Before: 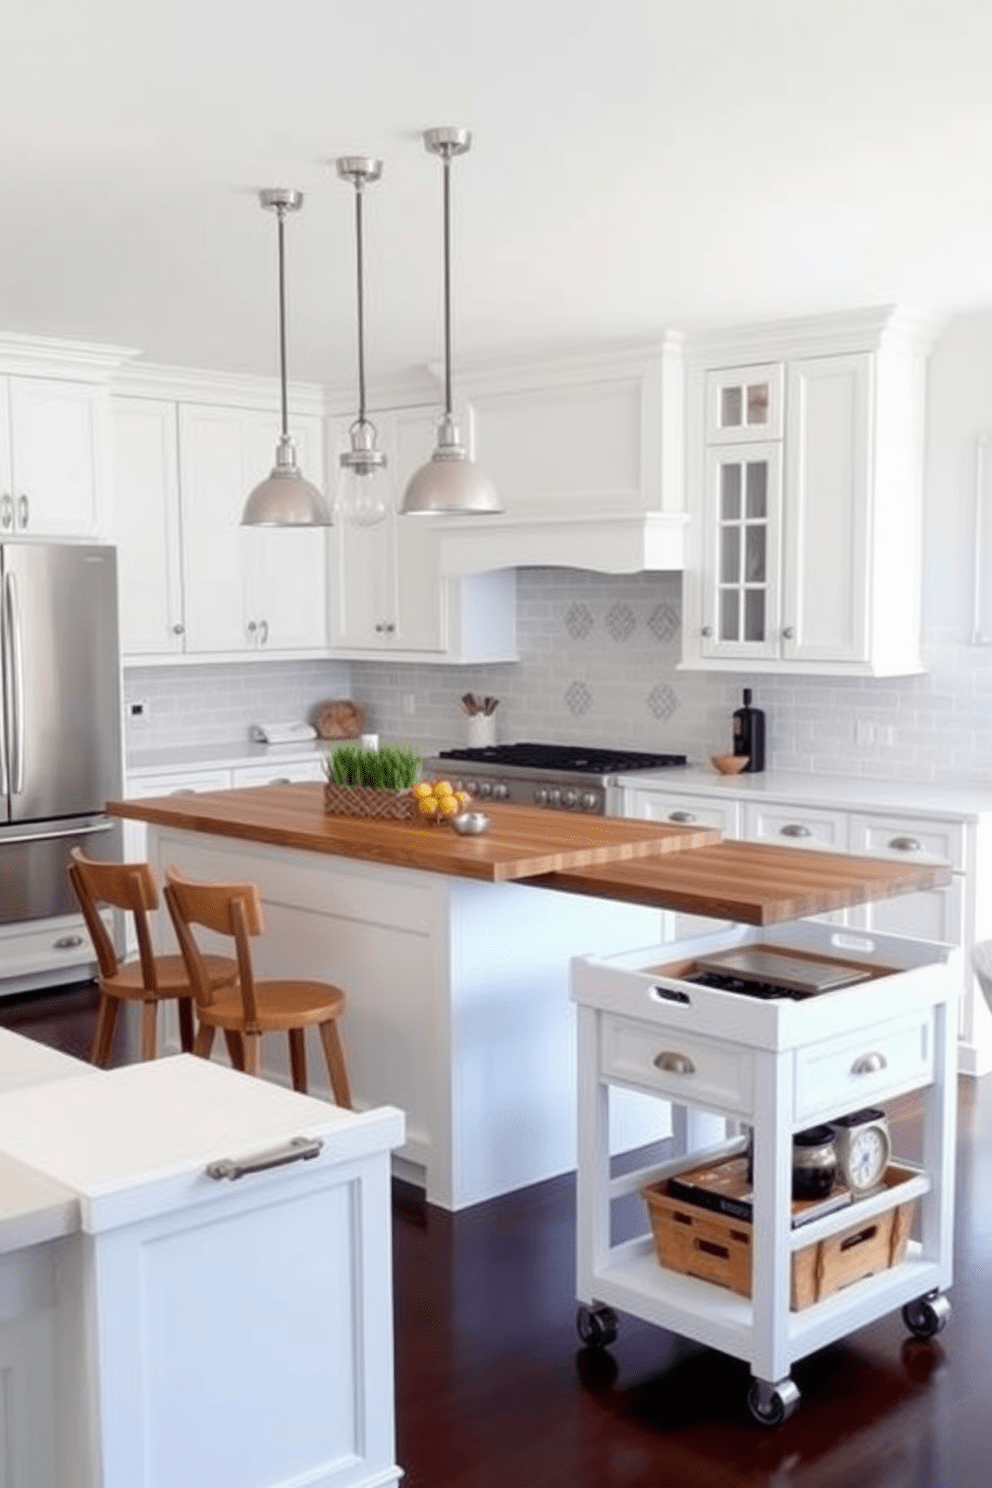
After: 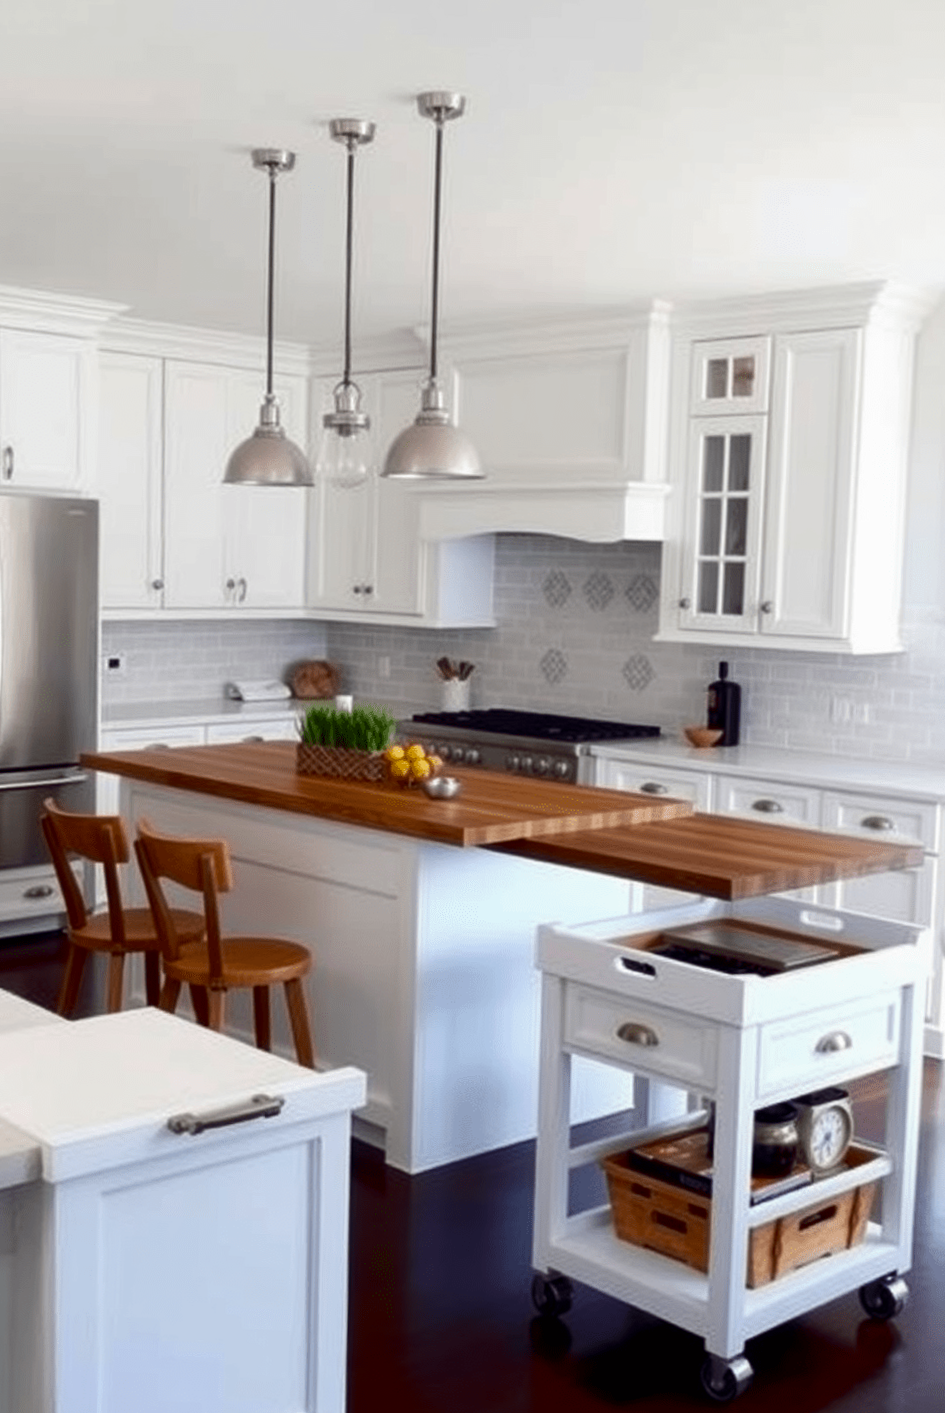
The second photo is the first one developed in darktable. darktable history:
rotate and perspective: rotation 0.192°, lens shift (horizontal) -0.015, crop left 0.005, crop right 0.996, crop top 0.006, crop bottom 0.99
crop and rotate: angle -1.69°
contrast brightness saturation: contrast 0.1, brightness -0.26, saturation 0.14
